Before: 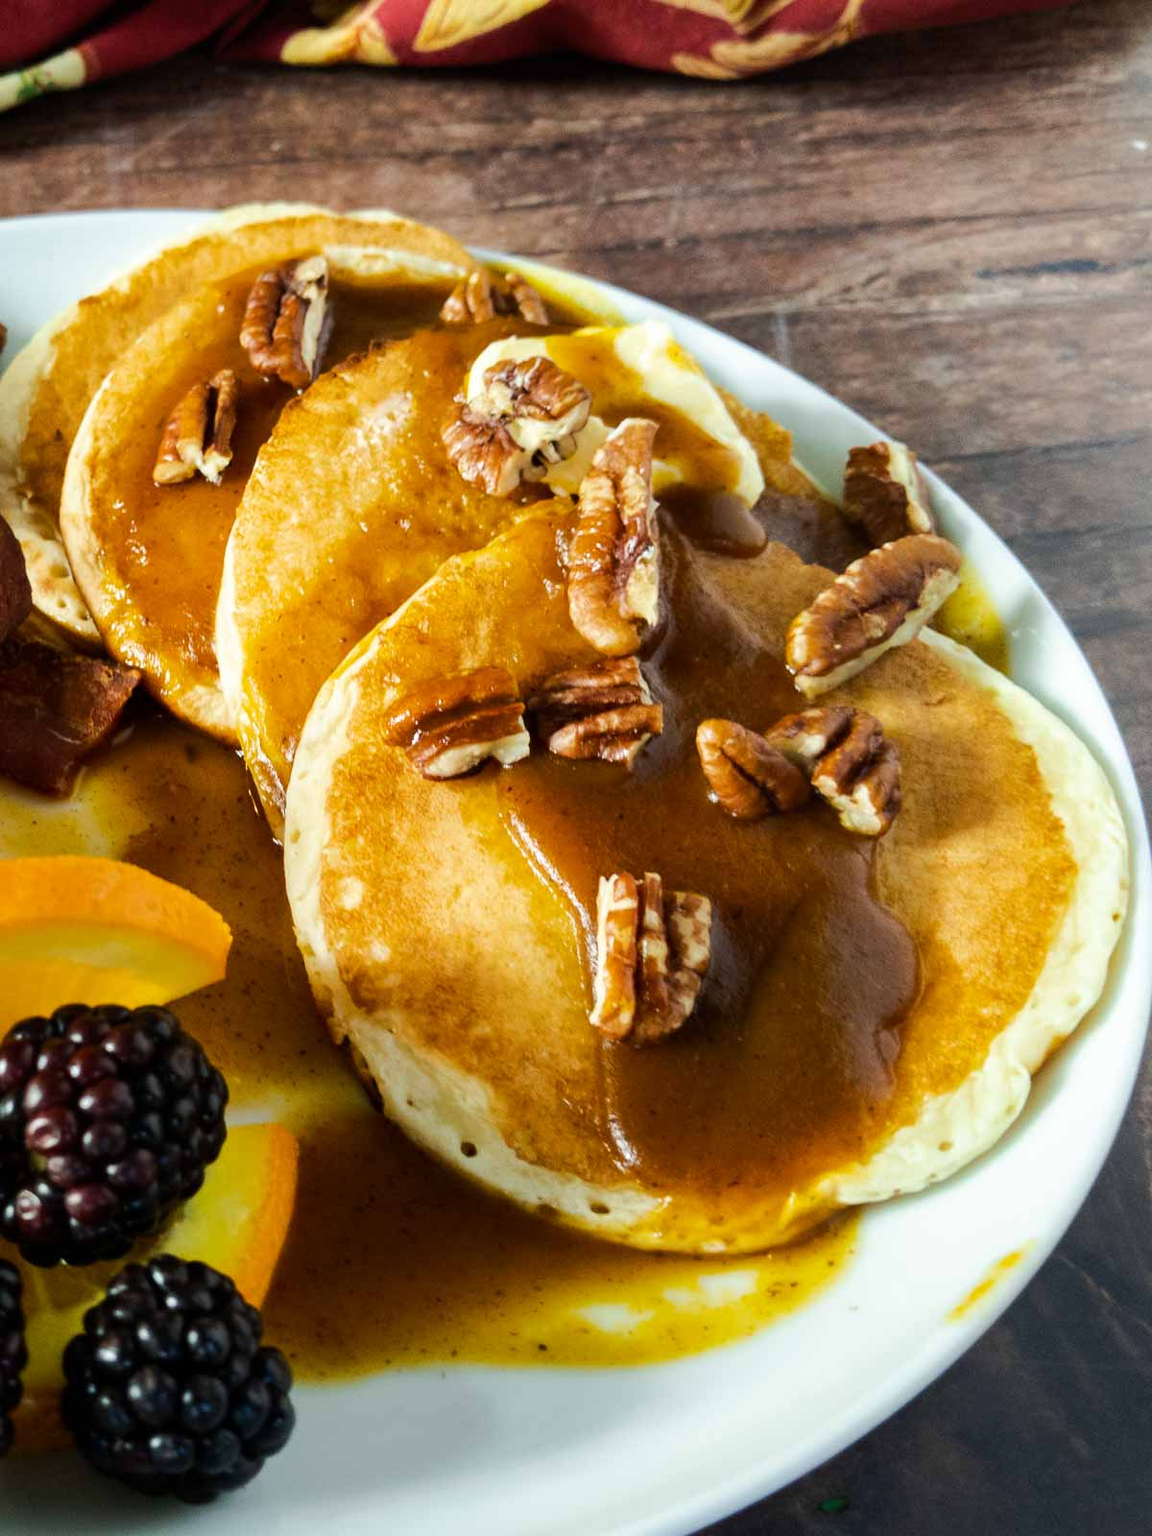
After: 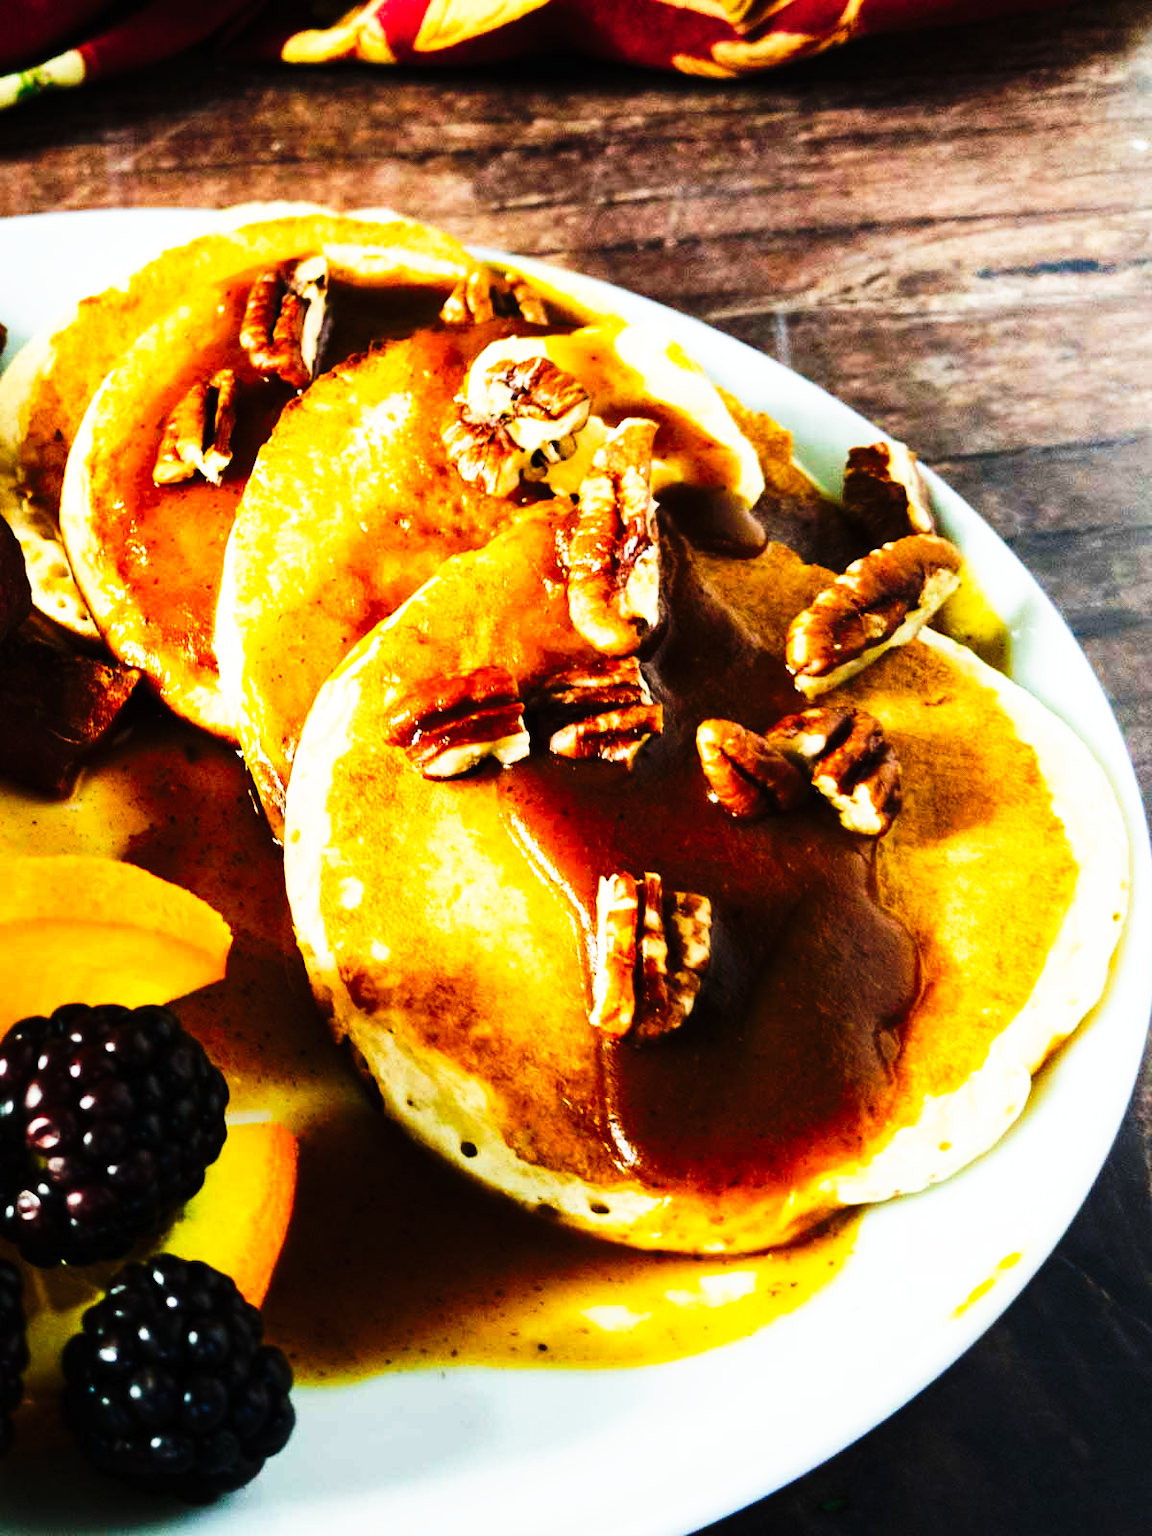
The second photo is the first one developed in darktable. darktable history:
tone curve: curves: ch0 [(0, 0) (0.003, 0.005) (0.011, 0.008) (0.025, 0.013) (0.044, 0.017) (0.069, 0.022) (0.1, 0.029) (0.136, 0.038) (0.177, 0.053) (0.224, 0.081) (0.277, 0.128) (0.335, 0.214) (0.399, 0.343) (0.468, 0.478) (0.543, 0.641) (0.623, 0.798) (0.709, 0.911) (0.801, 0.971) (0.898, 0.99) (1, 1)], preserve colors none
